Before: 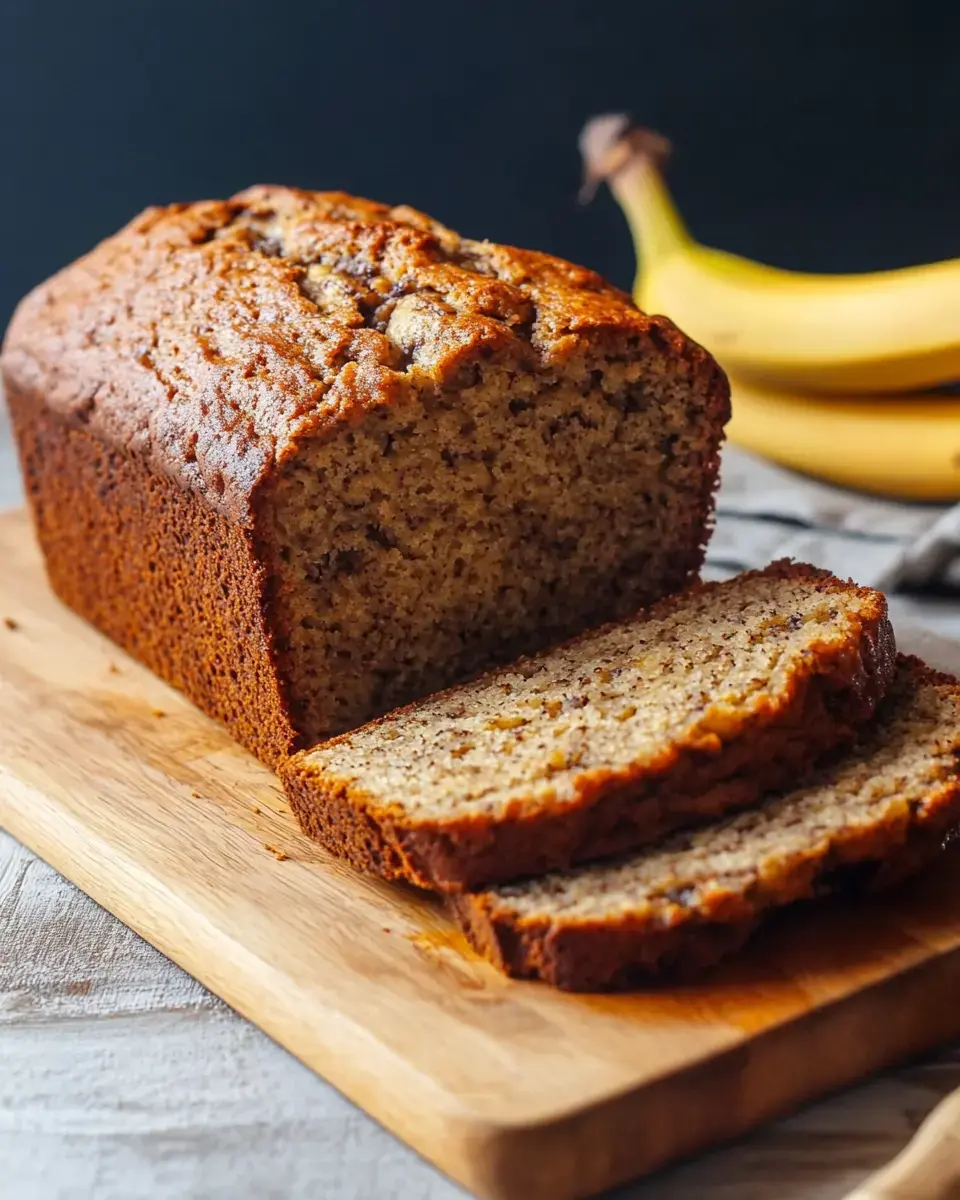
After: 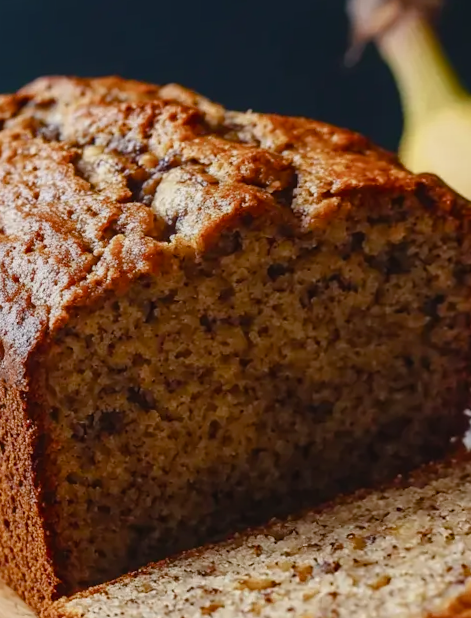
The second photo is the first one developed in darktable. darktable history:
rotate and perspective: rotation 1.69°, lens shift (vertical) -0.023, lens shift (horizontal) -0.291, crop left 0.025, crop right 0.988, crop top 0.092, crop bottom 0.842
crop: left 17.835%, top 7.675%, right 32.881%, bottom 32.213%
color balance rgb: shadows lift › luminance -10%, shadows lift › chroma 1%, shadows lift › hue 113°, power › luminance -15%, highlights gain › chroma 0.2%, highlights gain › hue 333°, global offset › luminance 0.5%, perceptual saturation grading › global saturation 20%, perceptual saturation grading › highlights -50%, perceptual saturation grading › shadows 25%, contrast -10%
